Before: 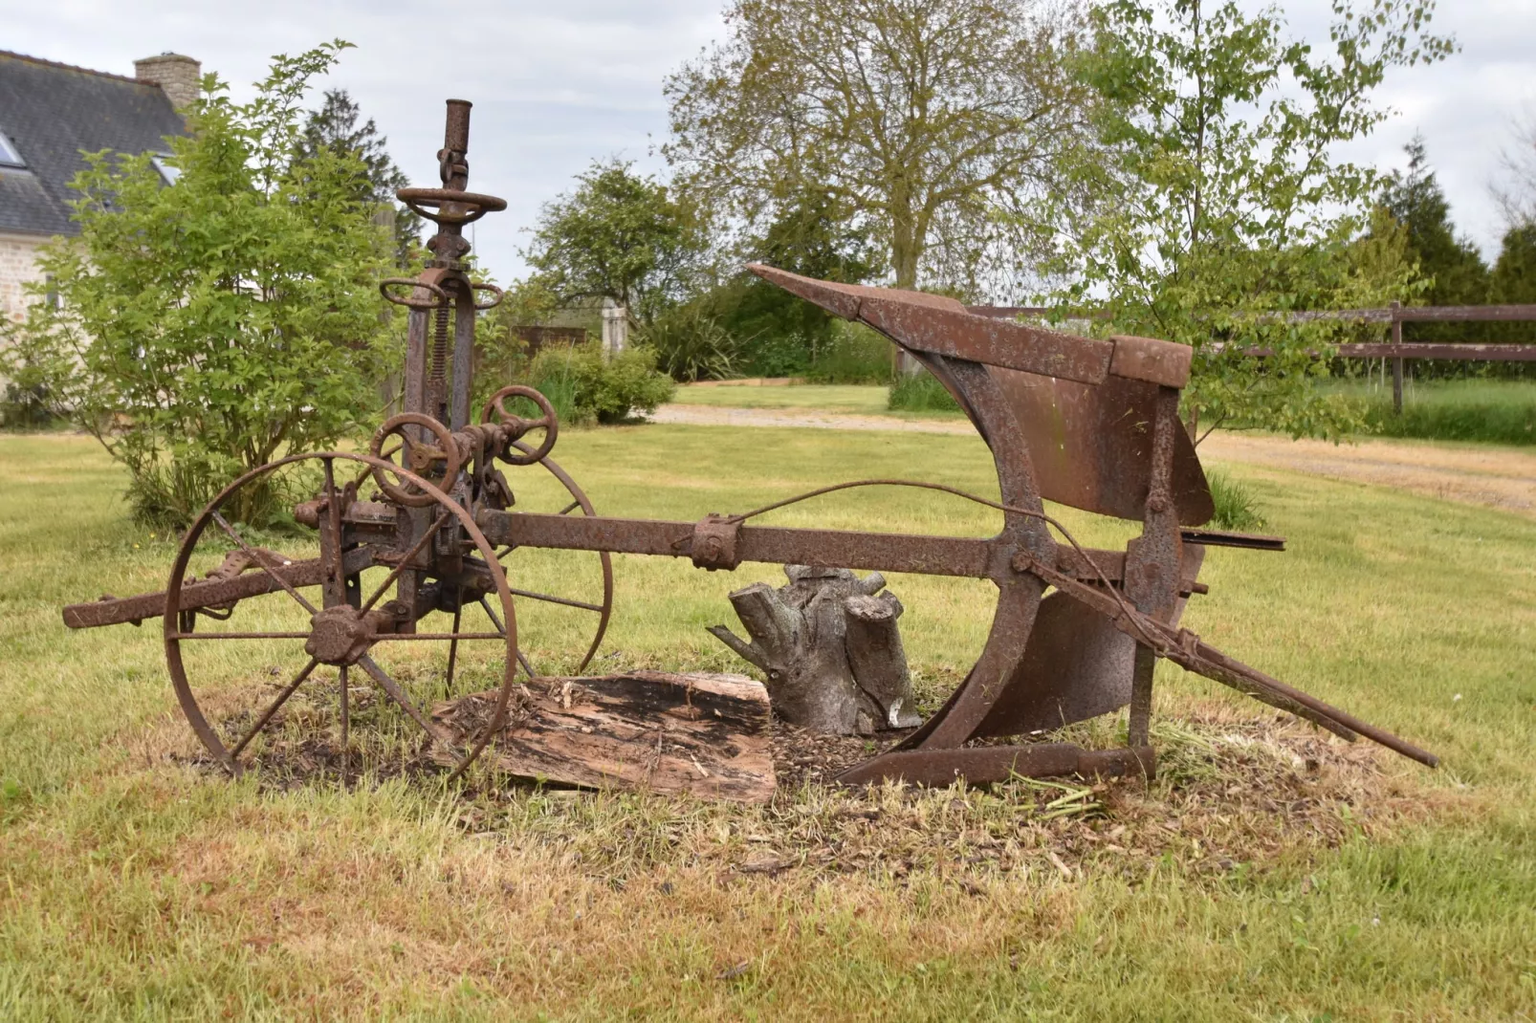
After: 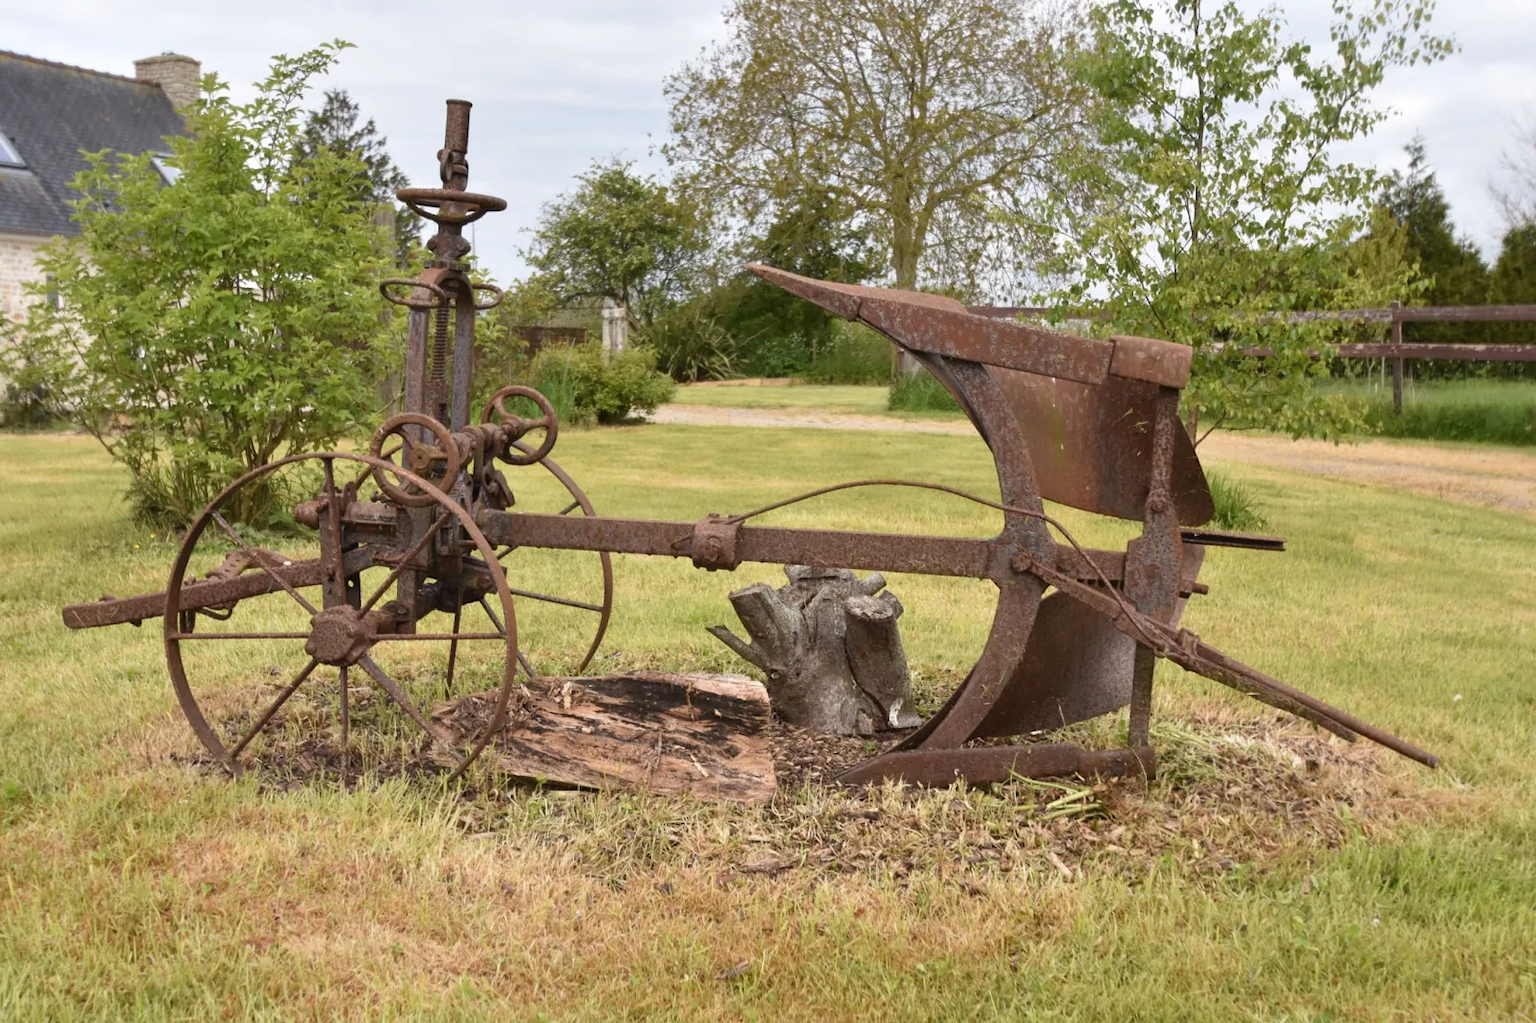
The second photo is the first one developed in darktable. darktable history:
shadows and highlights: radius 92.33, shadows -14.47, white point adjustment 0.165, highlights 32.45, compress 48.31%, soften with gaussian
